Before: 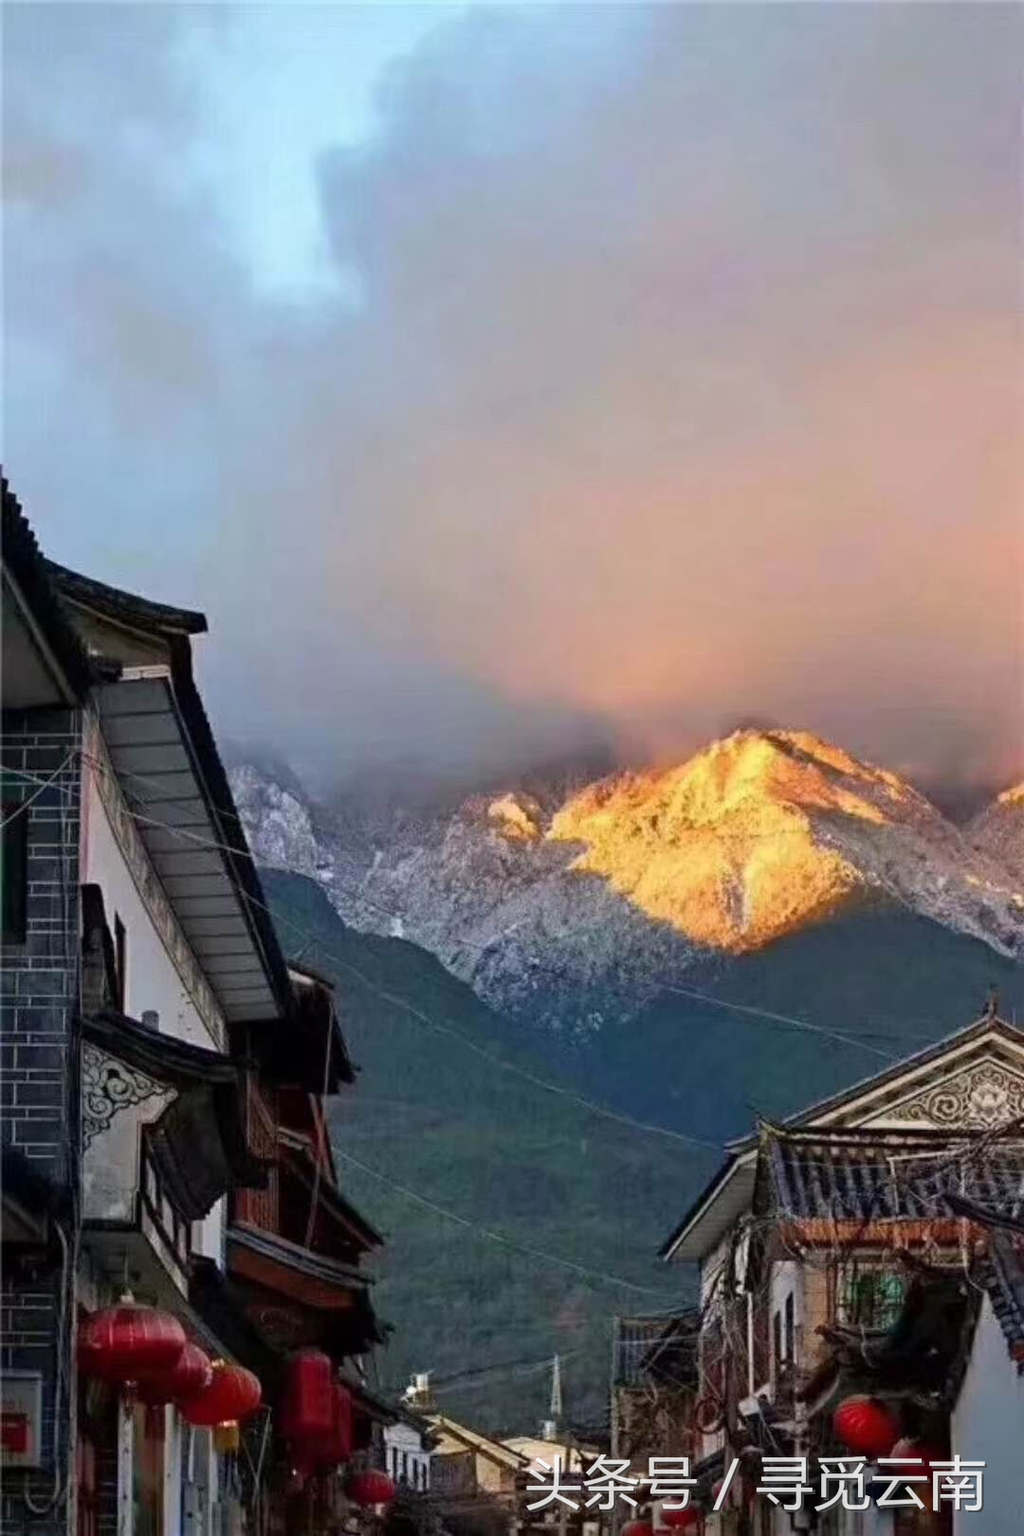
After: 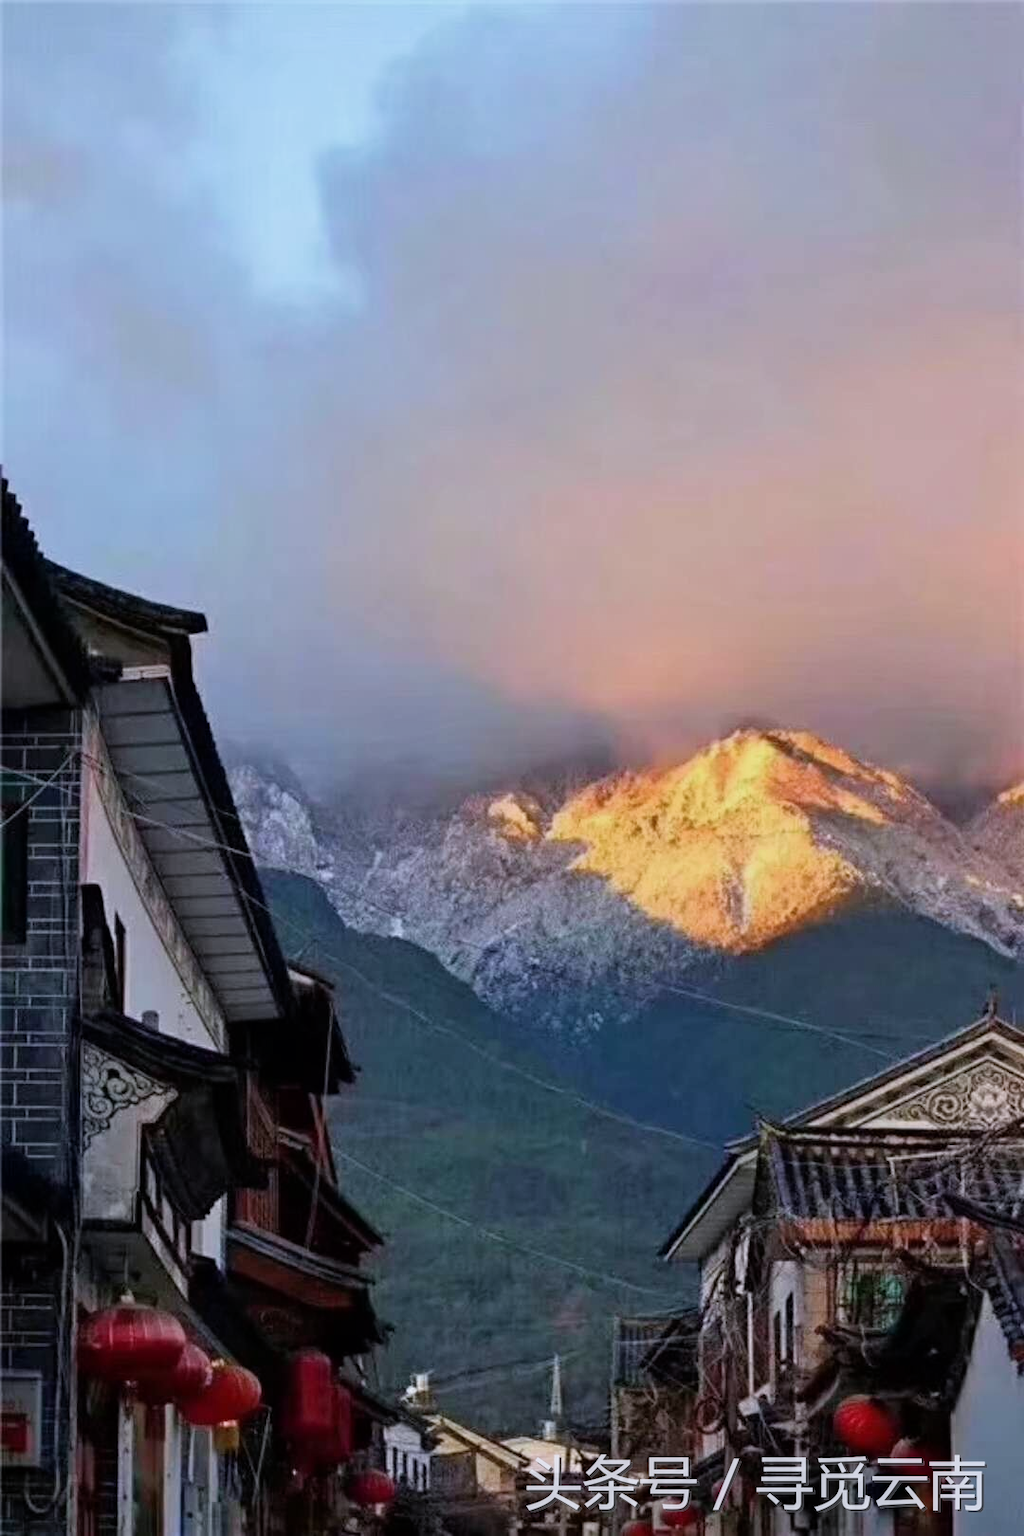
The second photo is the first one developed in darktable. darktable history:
color calibration: illuminant as shot in camera, x 0.358, y 0.373, temperature 4628.91 K
filmic rgb: black relative exposure -11.37 EV, white relative exposure 3.25 EV, hardness 6.8
